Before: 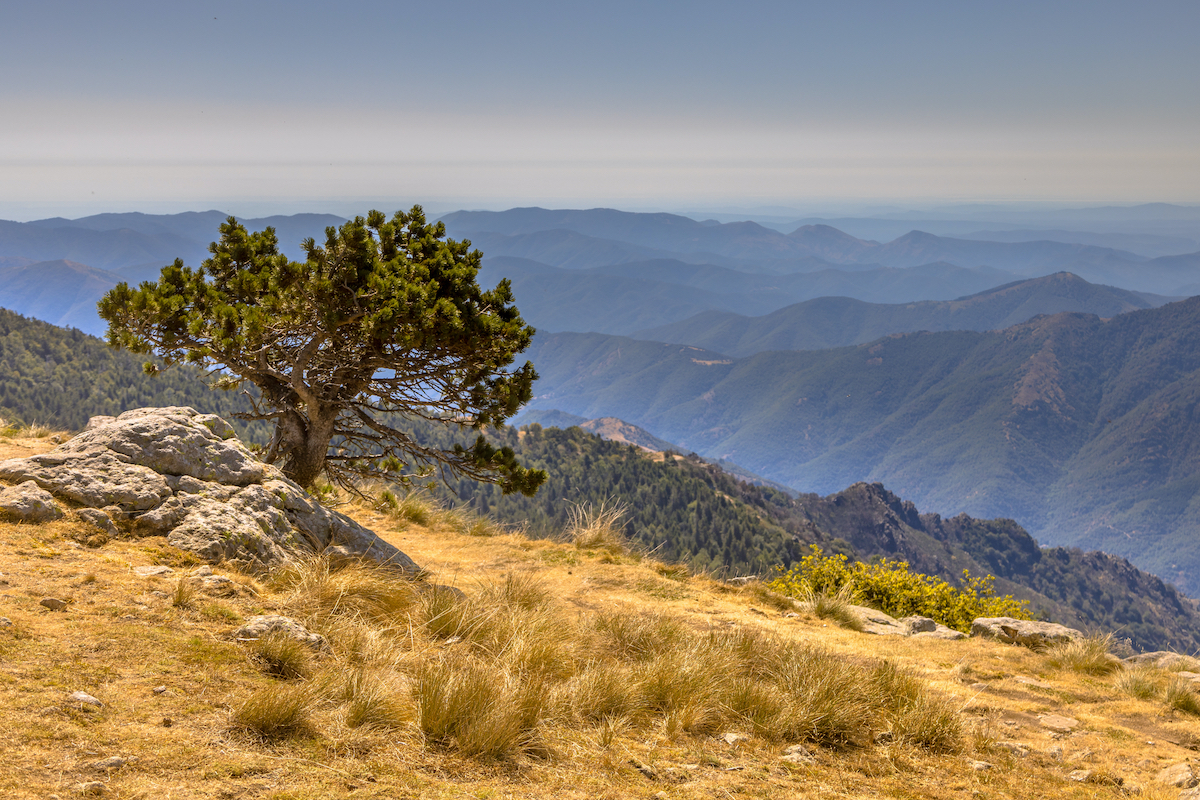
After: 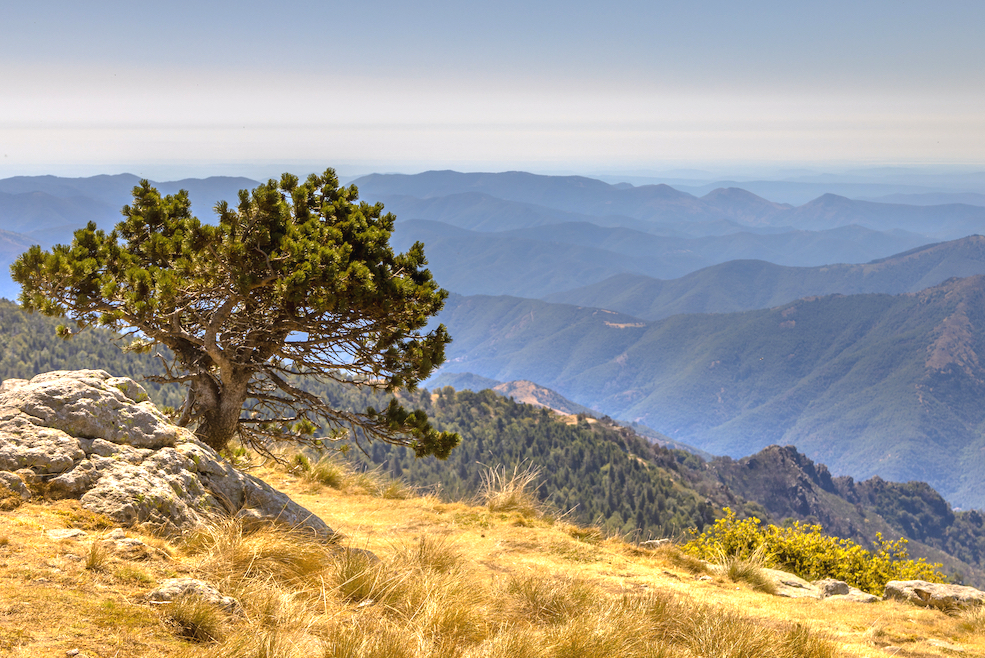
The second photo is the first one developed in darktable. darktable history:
exposure: black level correction -0.002, exposure 0.535 EV, compensate highlight preservation false
crop and rotate: left 7.273%, top 4.635%, right 10.563%, bottom 13.065%
